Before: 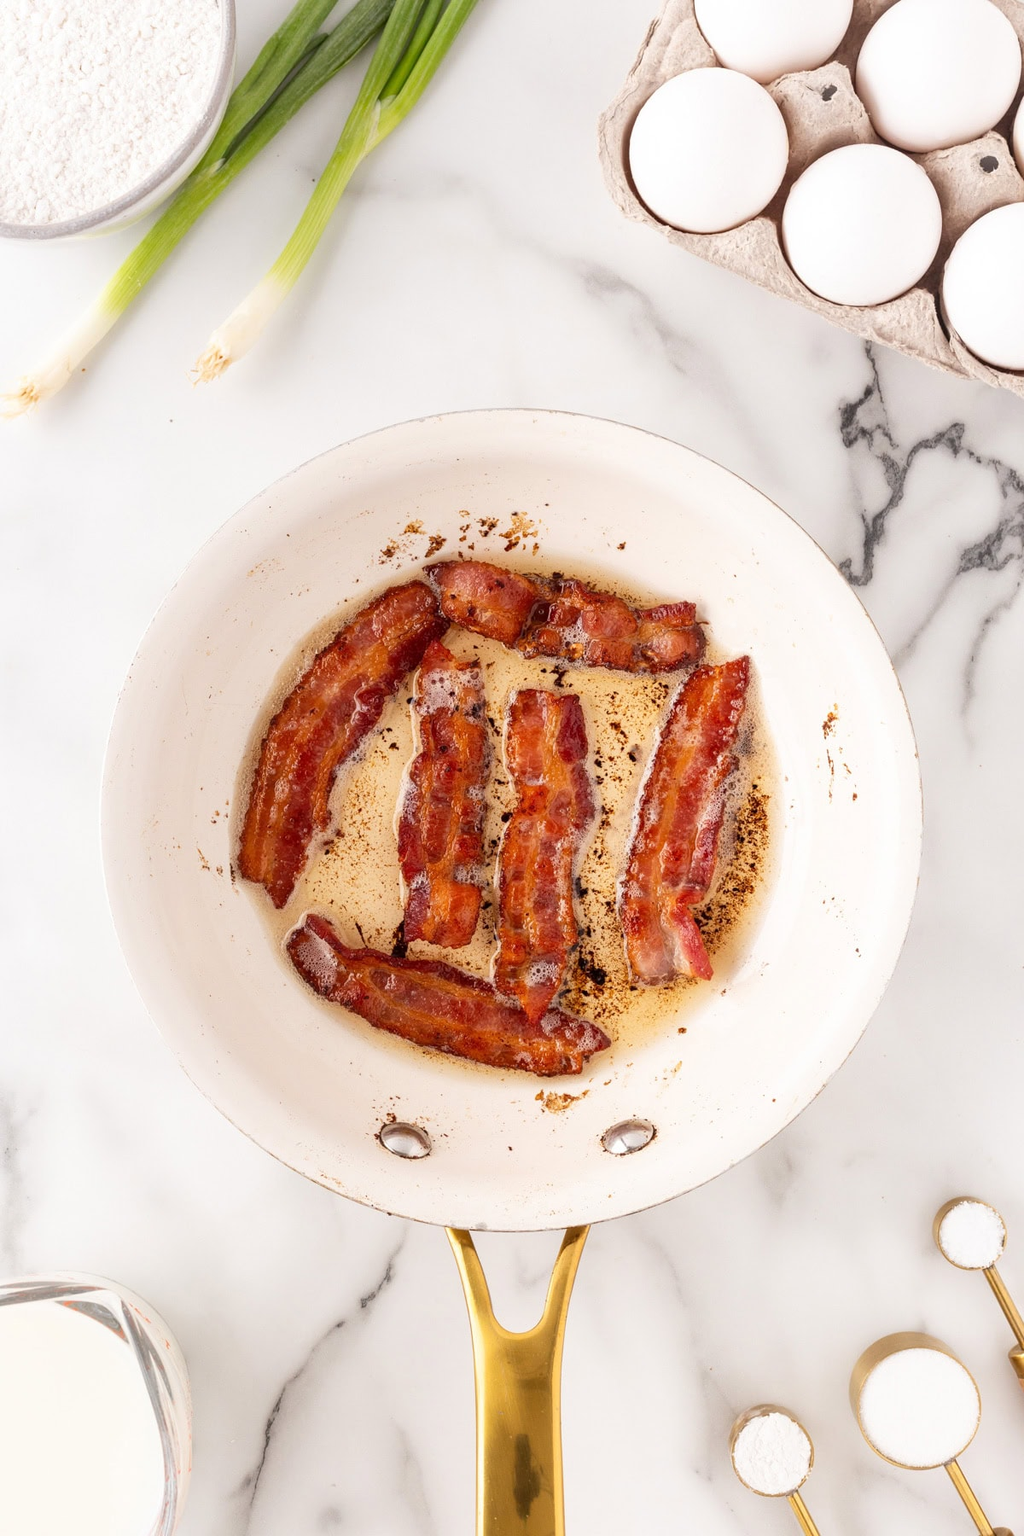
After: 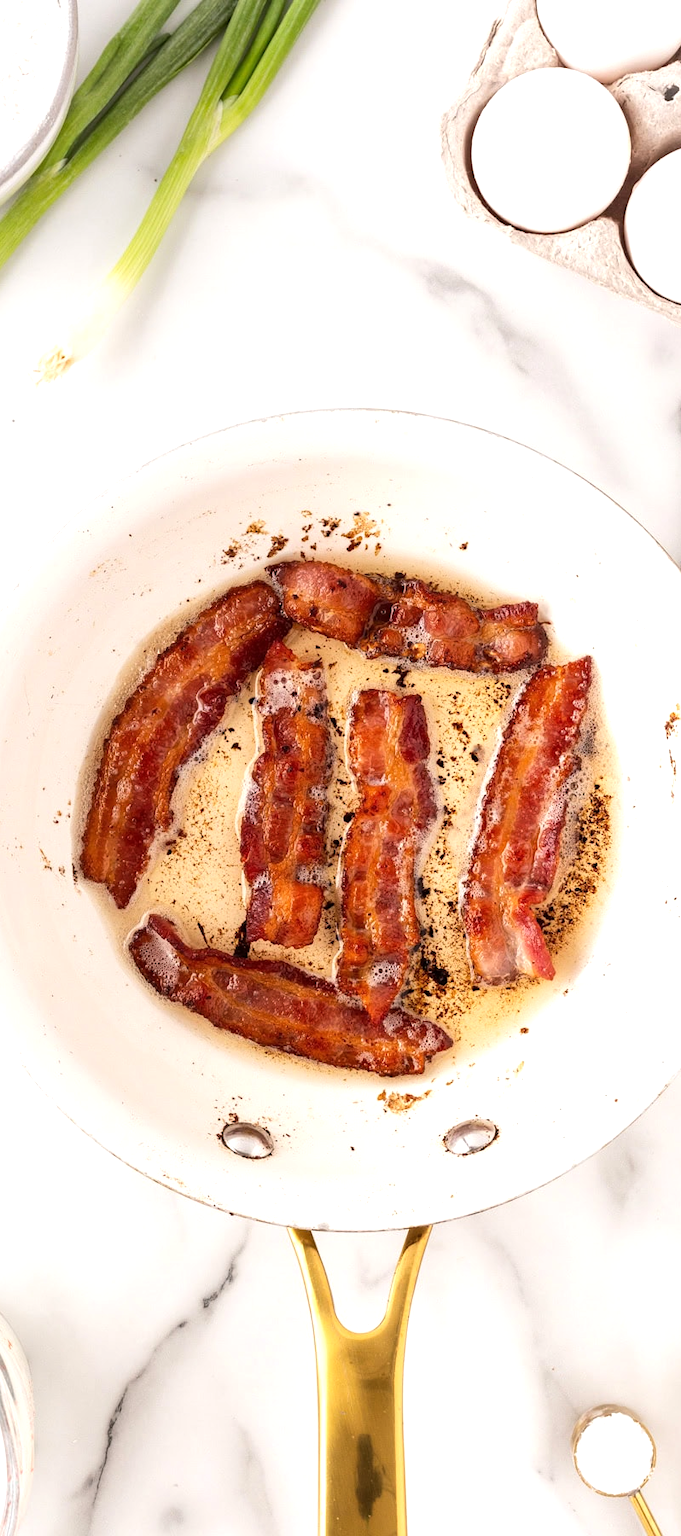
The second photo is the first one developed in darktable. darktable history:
tone equalizer: -8 EV -0.417 EV, -7 EV -0.389 EV, -6 EV -0.333 EV, -5 EV -0.222 EV, -3 EV 0.222 EV, -2 EV 0.333 EV, -1 EV 0.389 EV, +0 EV 0.417 EV, edges refinement/feathering 500, mask exposure compensation -1.57 EV, preserve details no
crop: left 15.419%, right 17.914%
